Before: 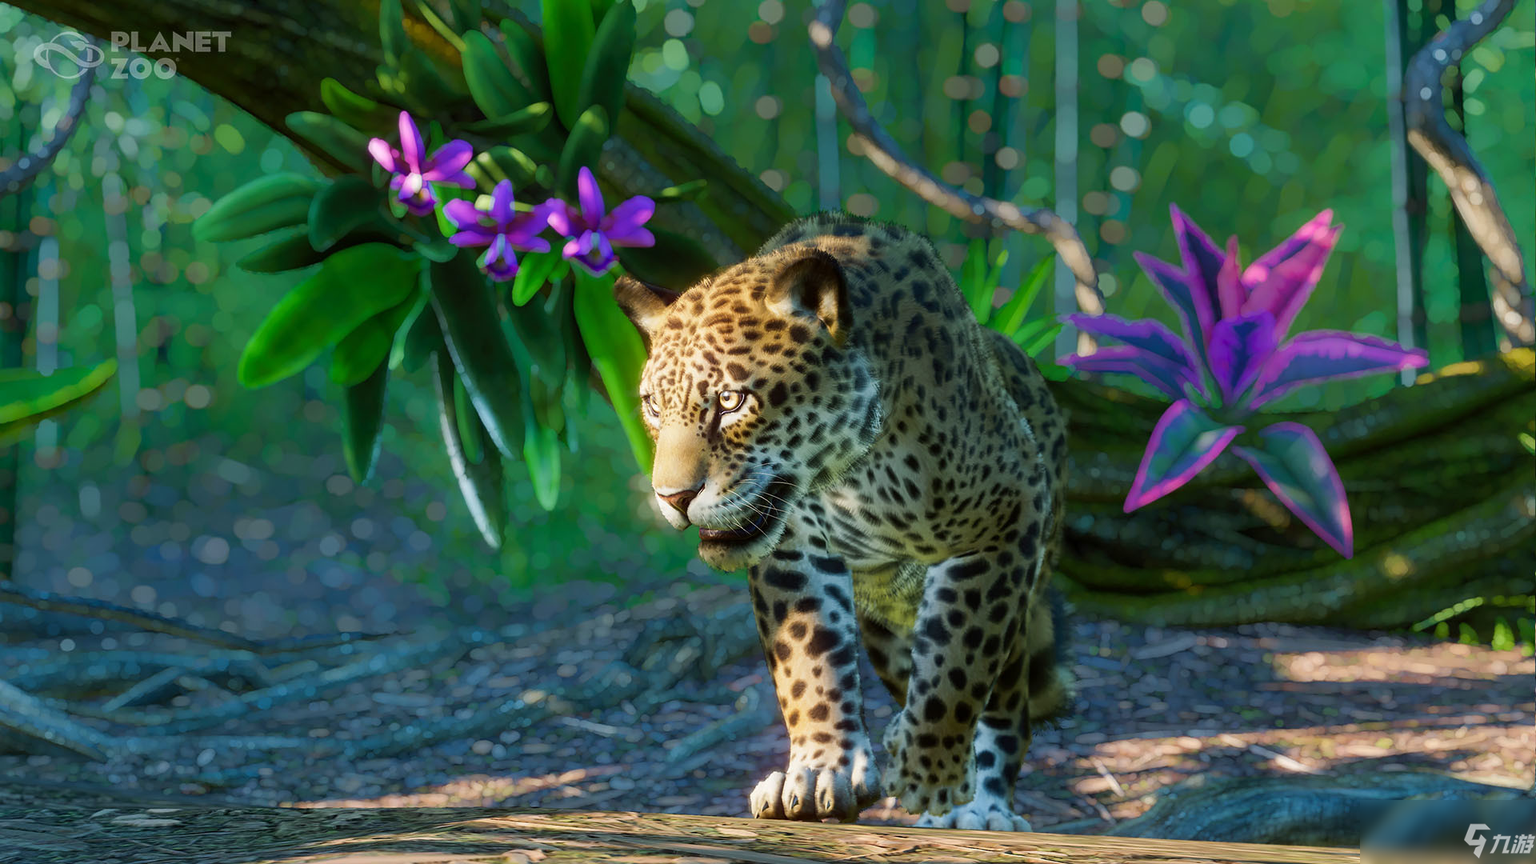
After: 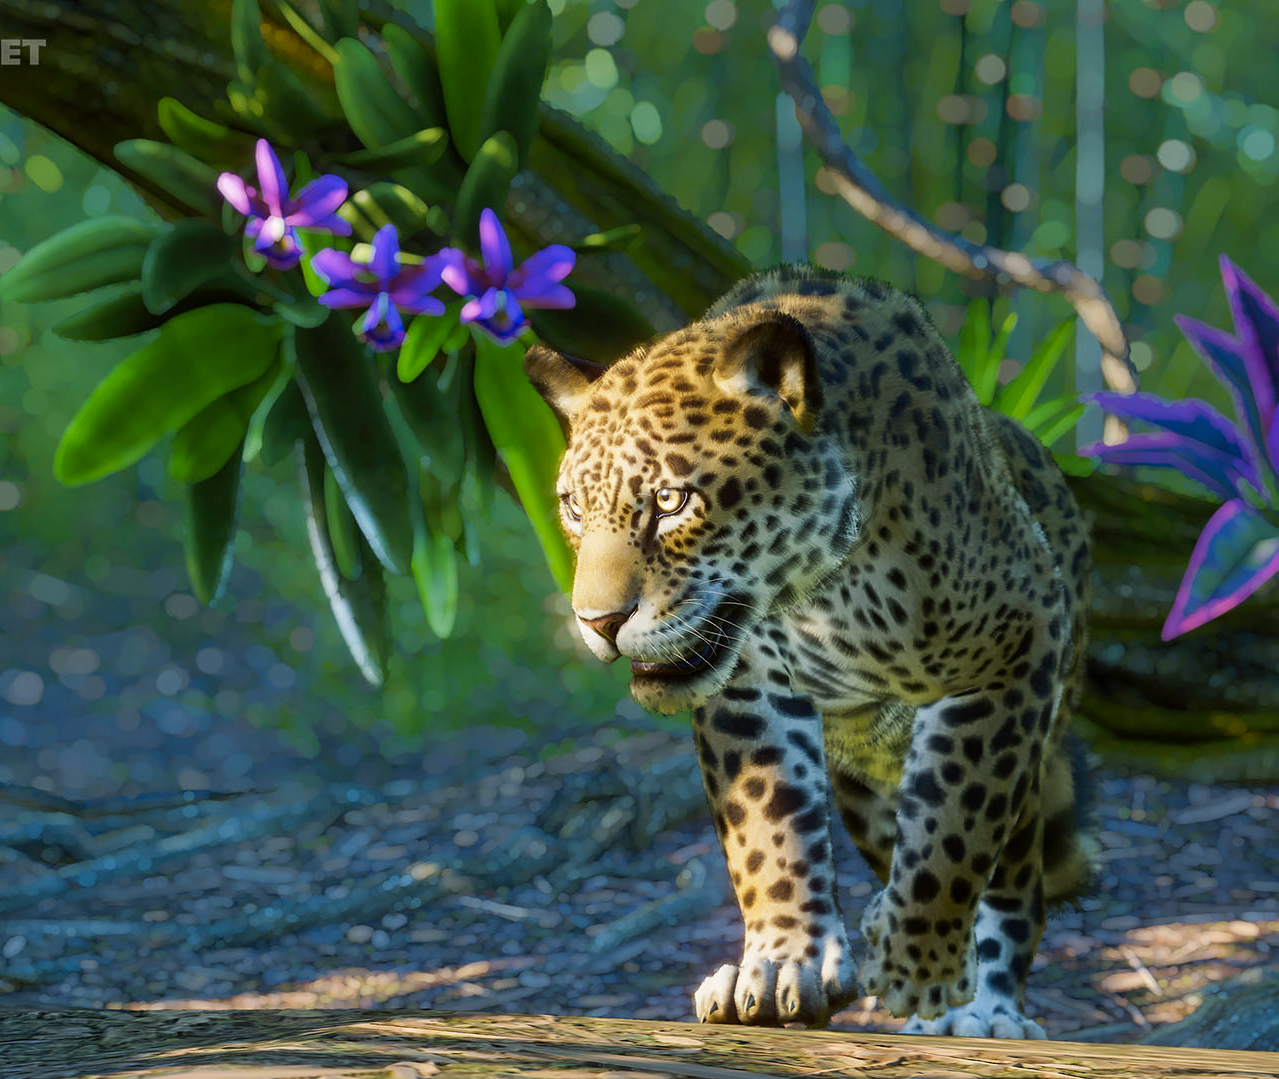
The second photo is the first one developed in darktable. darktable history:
crop and rotate: left 12.673%, right 20.66%
color contrast: green-magenta contrast 0.8, blue-yellow contrast 1.1, unbound 0
